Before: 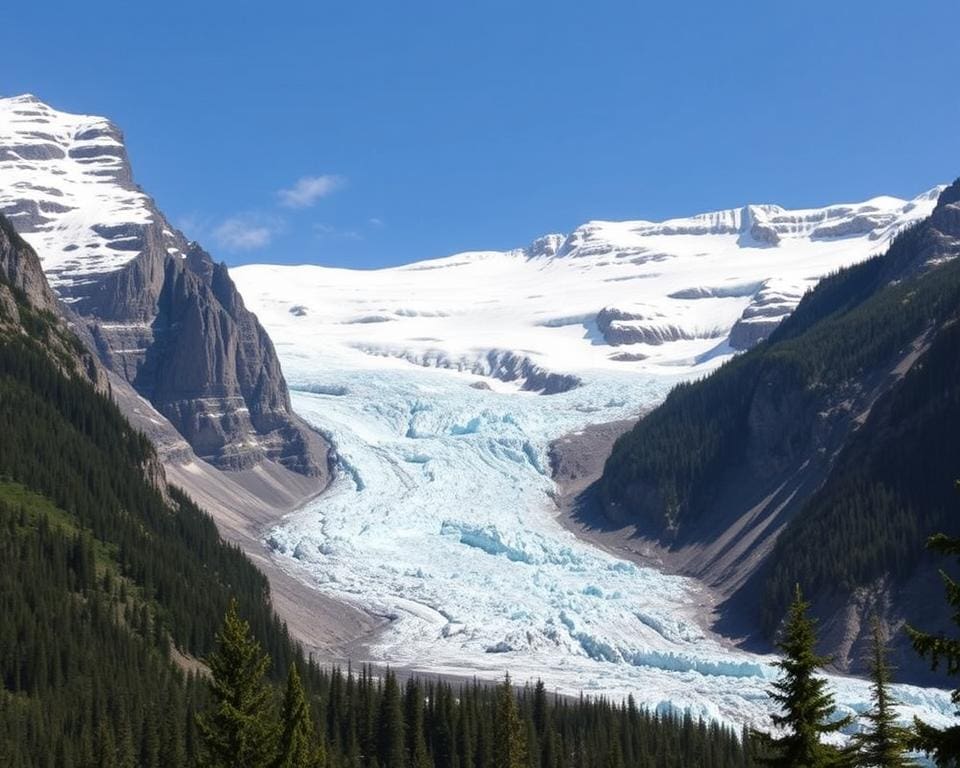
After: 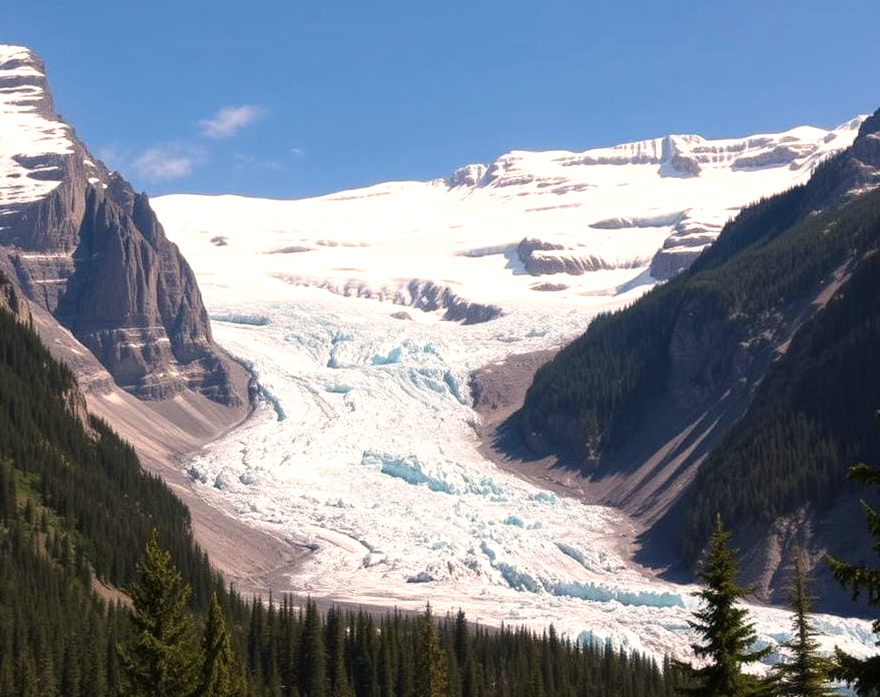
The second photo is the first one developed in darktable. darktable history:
crop and rotate: left 8.262%, top 9.226%
levels: levels [0, 0.474, 0.947]
white balance: red 1.127, blue 0.943
